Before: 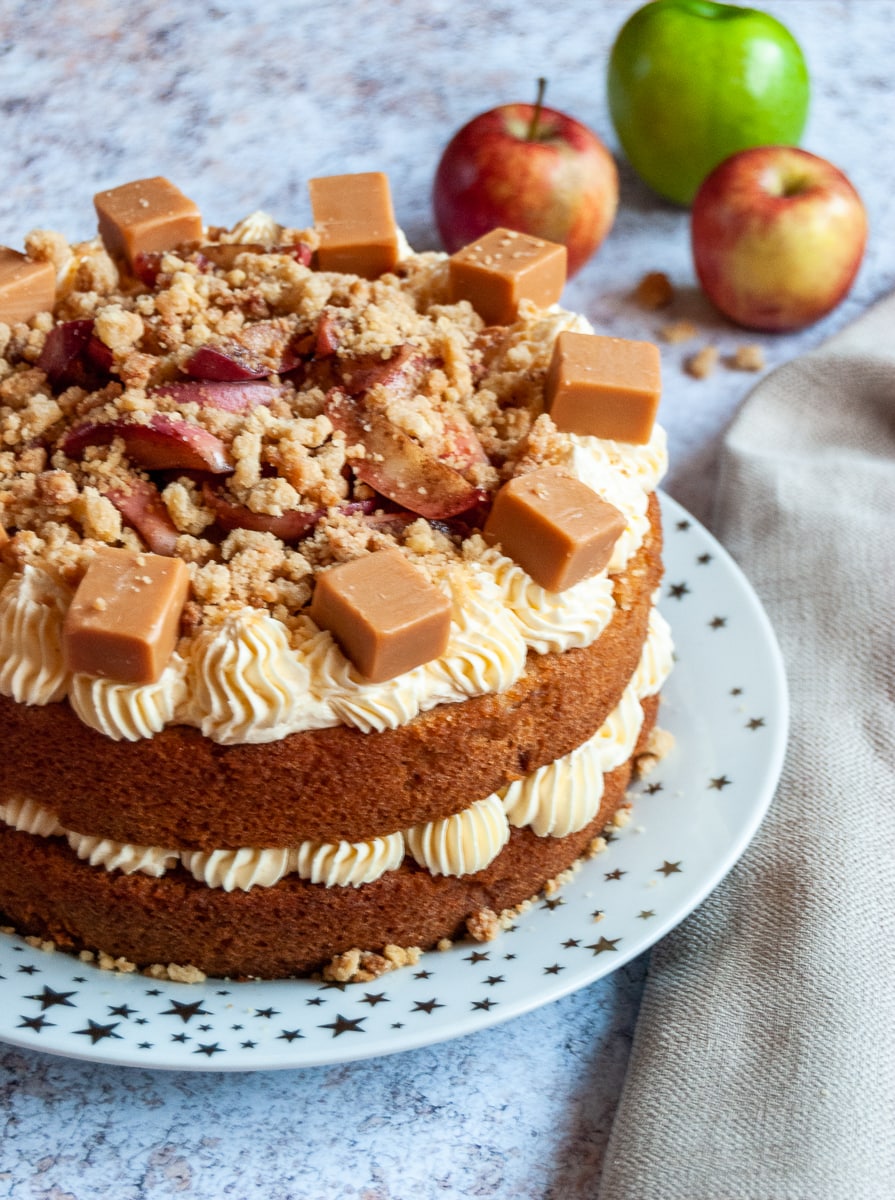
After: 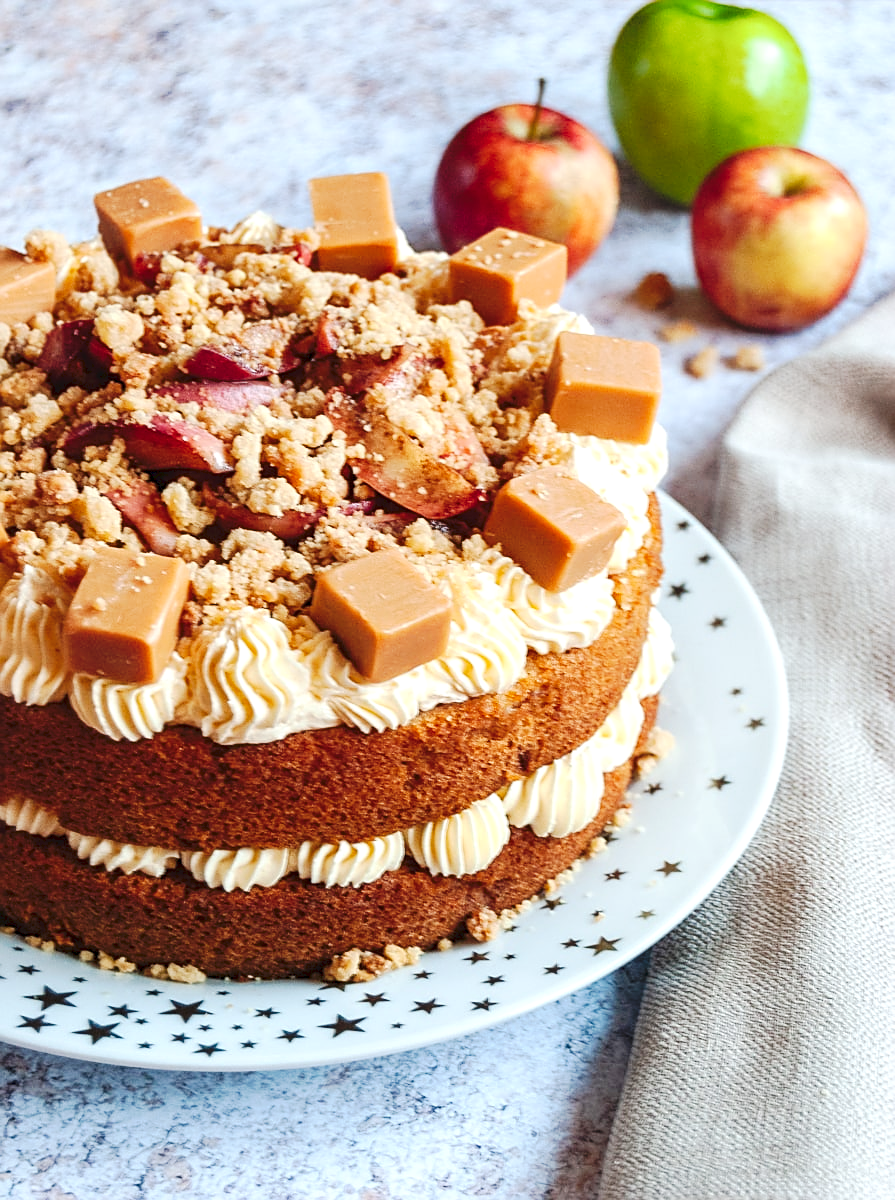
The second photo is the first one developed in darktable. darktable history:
exposure: exposure 0.266 EV, compensate highlight preservation false
tone curve: curves: ch0 [(0, 0) (0.003, 0.049) (0.011, 0.052) (0.025, 0.061) (0.044, 0.08) (0.069, 0.101) (0.1, 0.119) (0.136, 0.139) (0.177, 0.172) (0.224, 0.222) (0.277, 0.292) (0.335, 0.367) (0.399, 0.444) (0.468, 0.538) (0.543, 0.623) (0.623, 0.713) (0.709, 0.784) (0.801, 0.844) (0.898, 0.916) (1, 1)], preserve colors none
sharpen: on, module defaults
